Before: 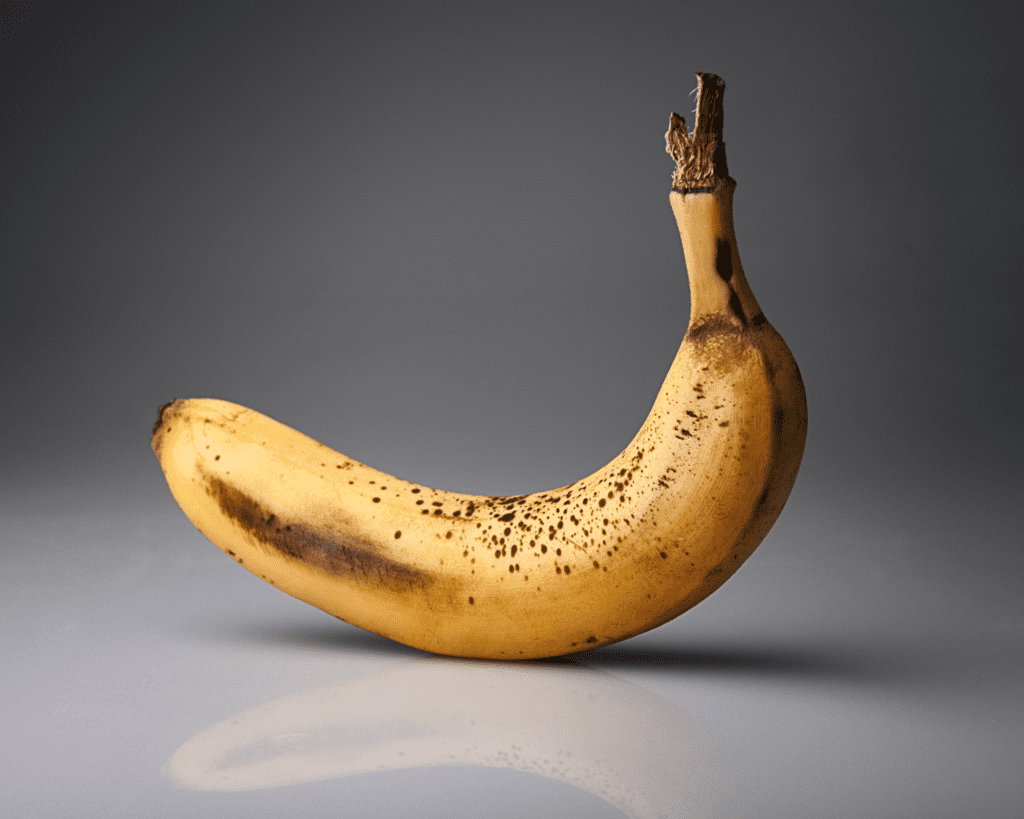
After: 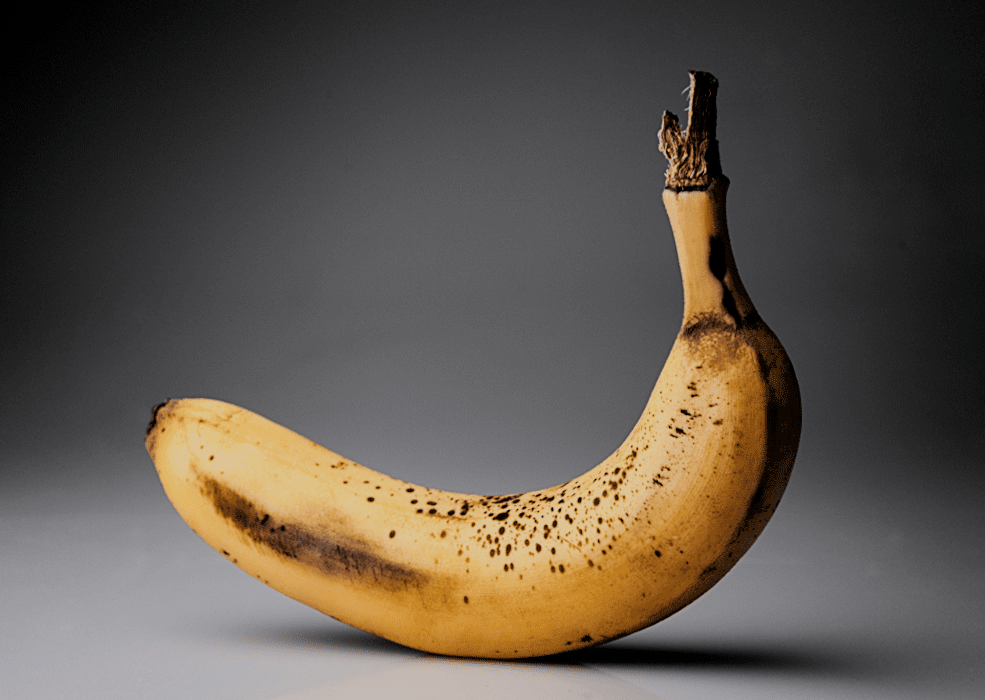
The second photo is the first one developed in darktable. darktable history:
crop and rotate: angle 0.211°, left 0.41%, right 2.952%, bottom 14.107%
filmic rgb: black relative exposure -2.95 EV, white relative exposure 4.56 EV, hardness 1.77, contrast 1.25, contrast in shadows safe
